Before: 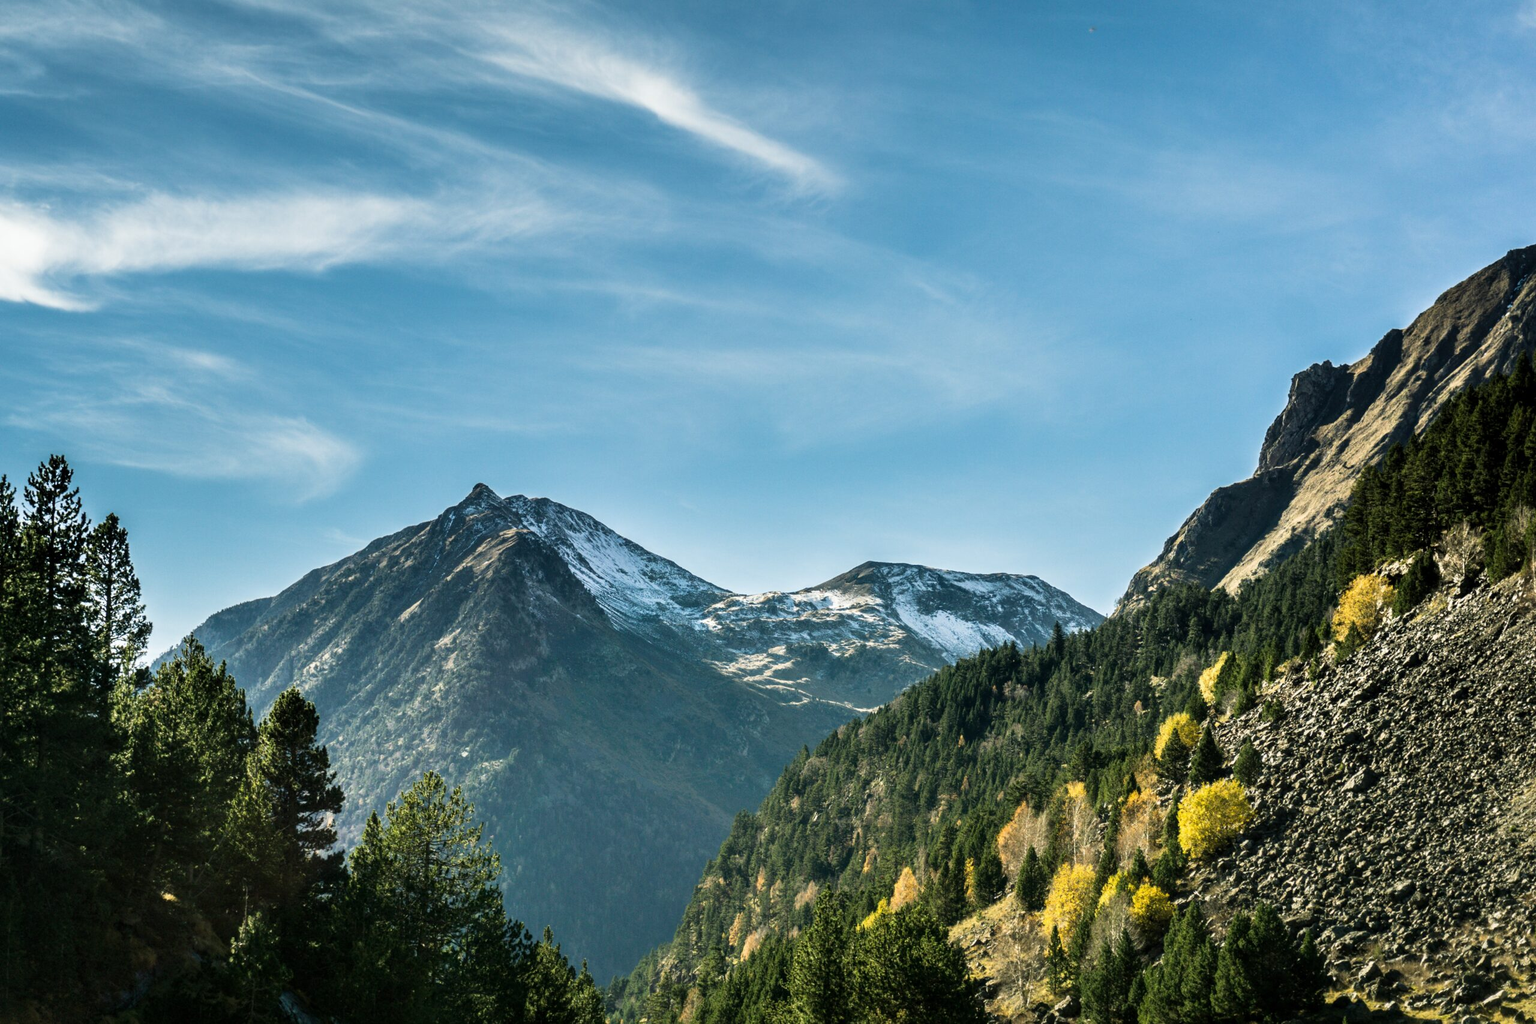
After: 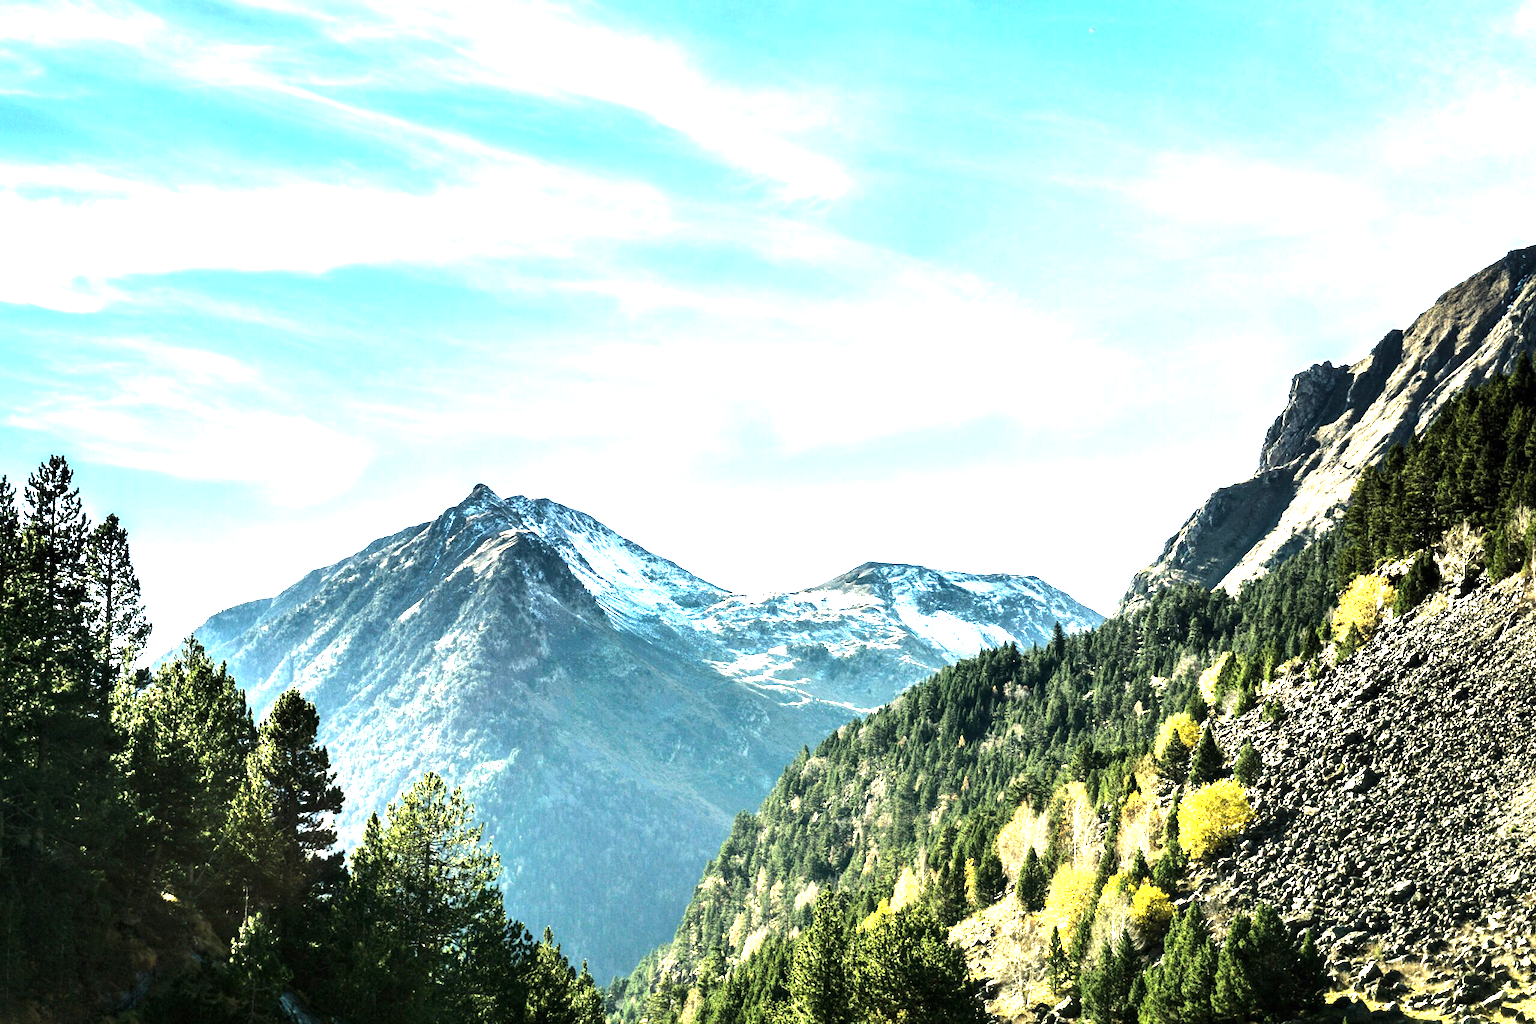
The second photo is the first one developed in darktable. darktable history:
color balance rgb: perceptual saturation grading › global saturation -1%
exposure: black level correction 0, exposure 1.5 EV, compensate exposure bias true, compensate highlight preservation false
tone equalizer: -8 EV -0.75 EV, -7 EV -0.7 EV, -6 EV -0.6 EV, -5 EV -0.4 EV, -3 EV 0.4 EV, -2 EV 0.6 EV, -1 EV 0.7 EV, +0 EV 0.75 EV, edges refinement/feathering 500, mask exposure compensation -1.57 EV, preserve details no
